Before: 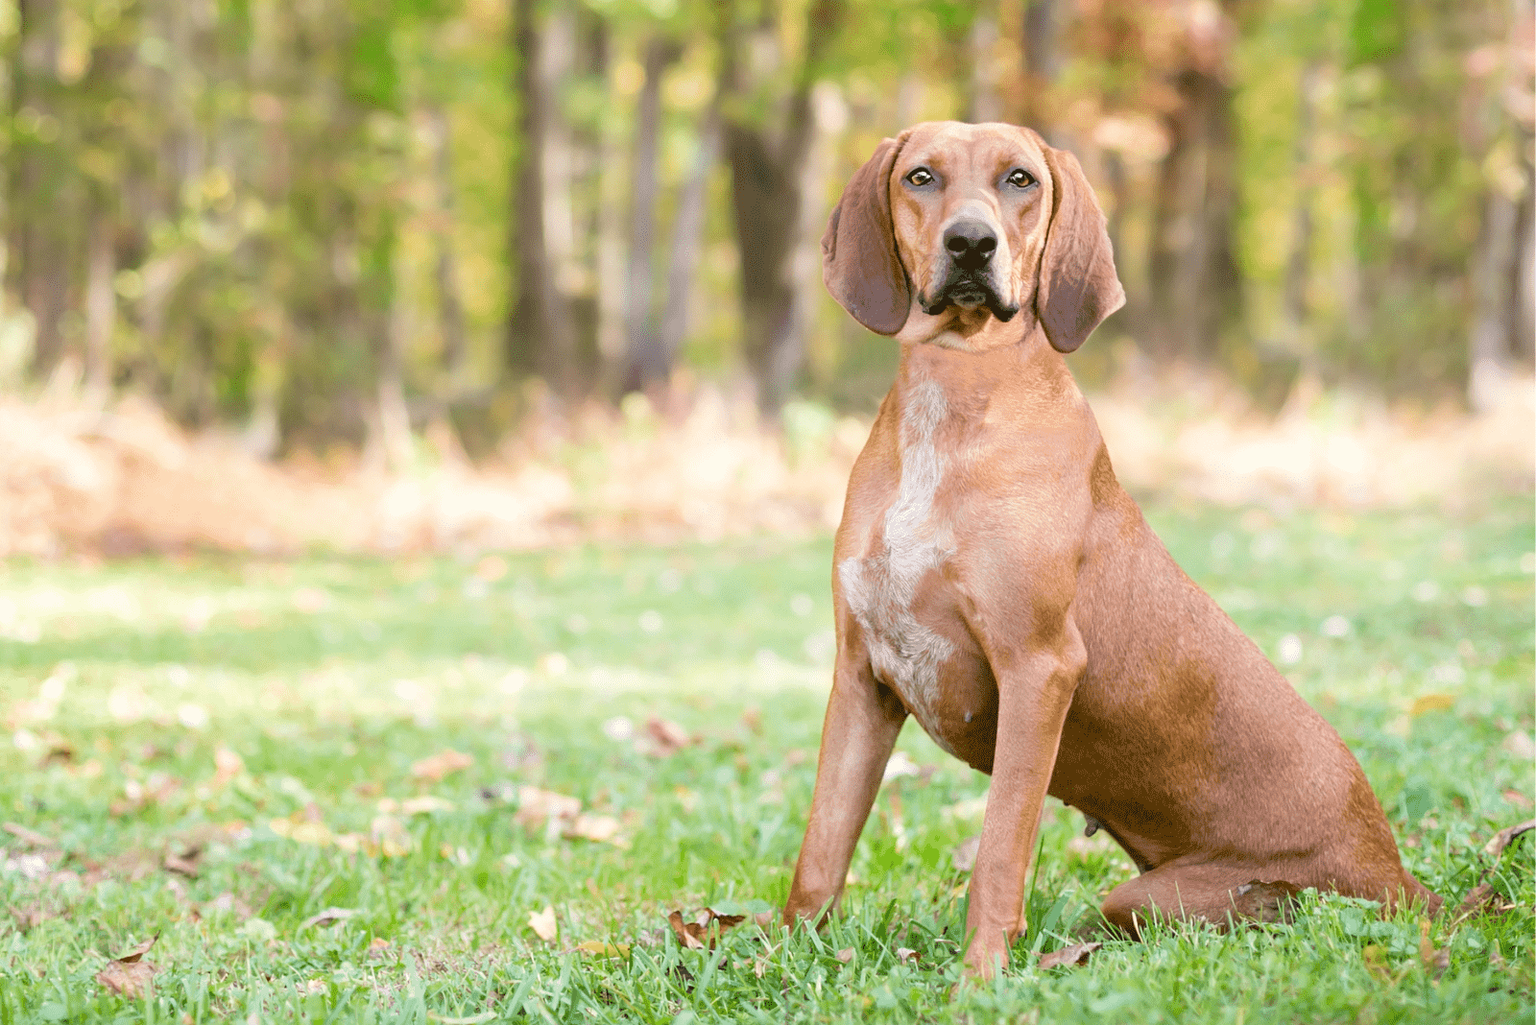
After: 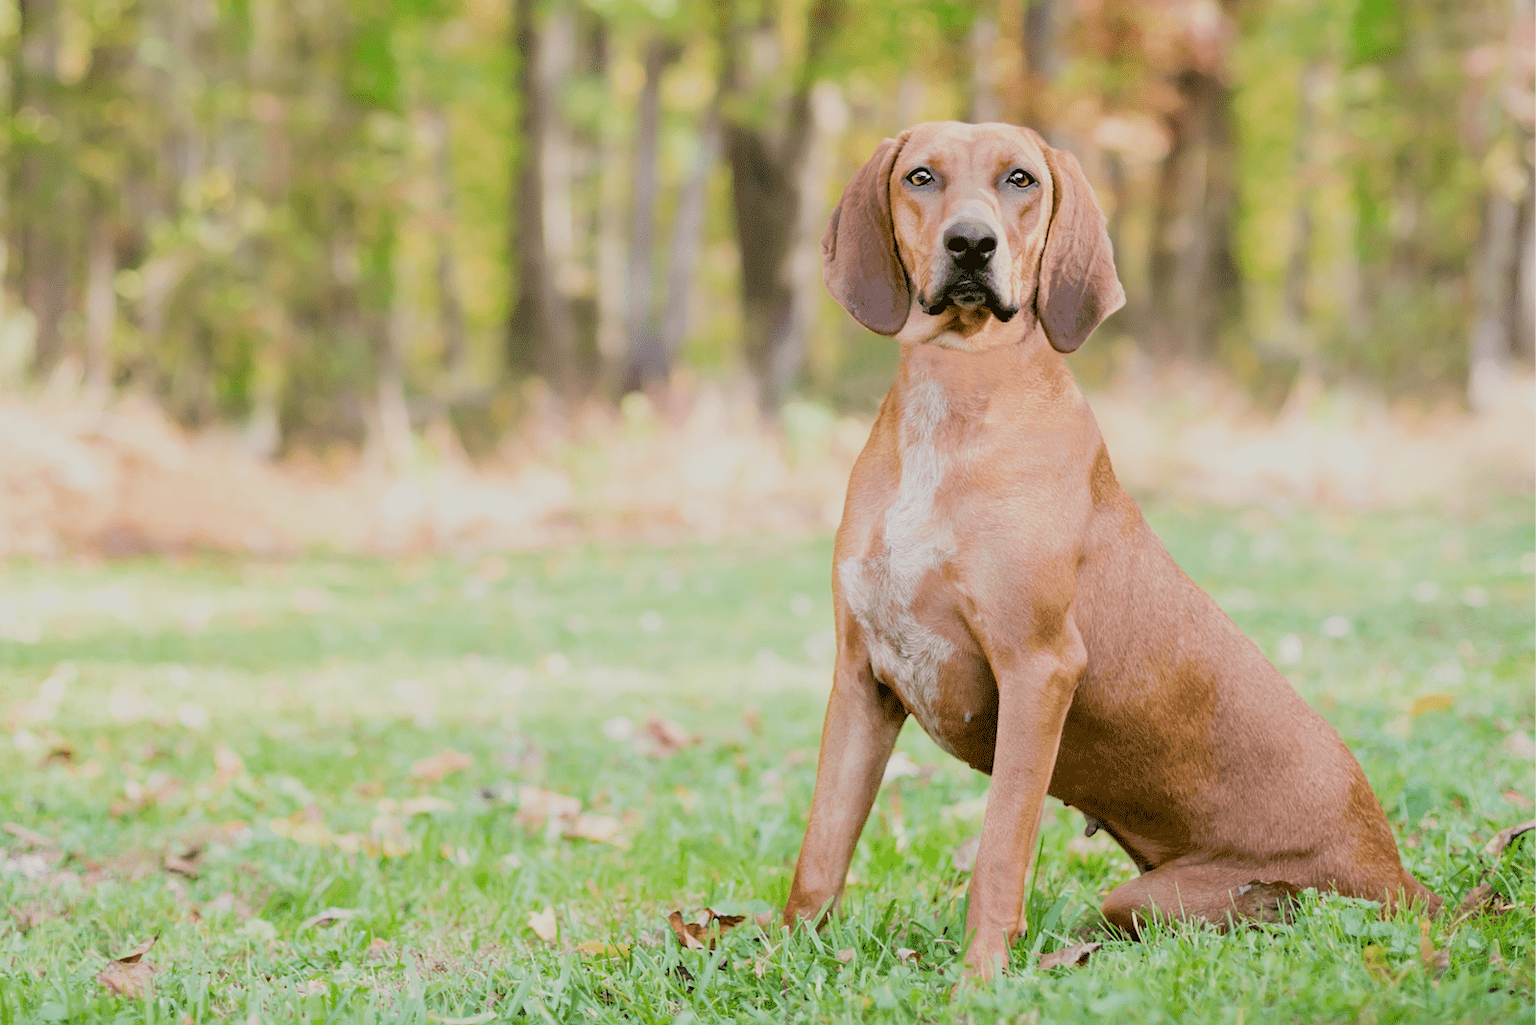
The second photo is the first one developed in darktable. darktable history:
filmic rgb: black relative exposure -7.65 EV, white relative exposure 4.56 EV, threshold 5.97 EV, hardness 3.61, contrast 1.05, enable highlight reconstruction true
